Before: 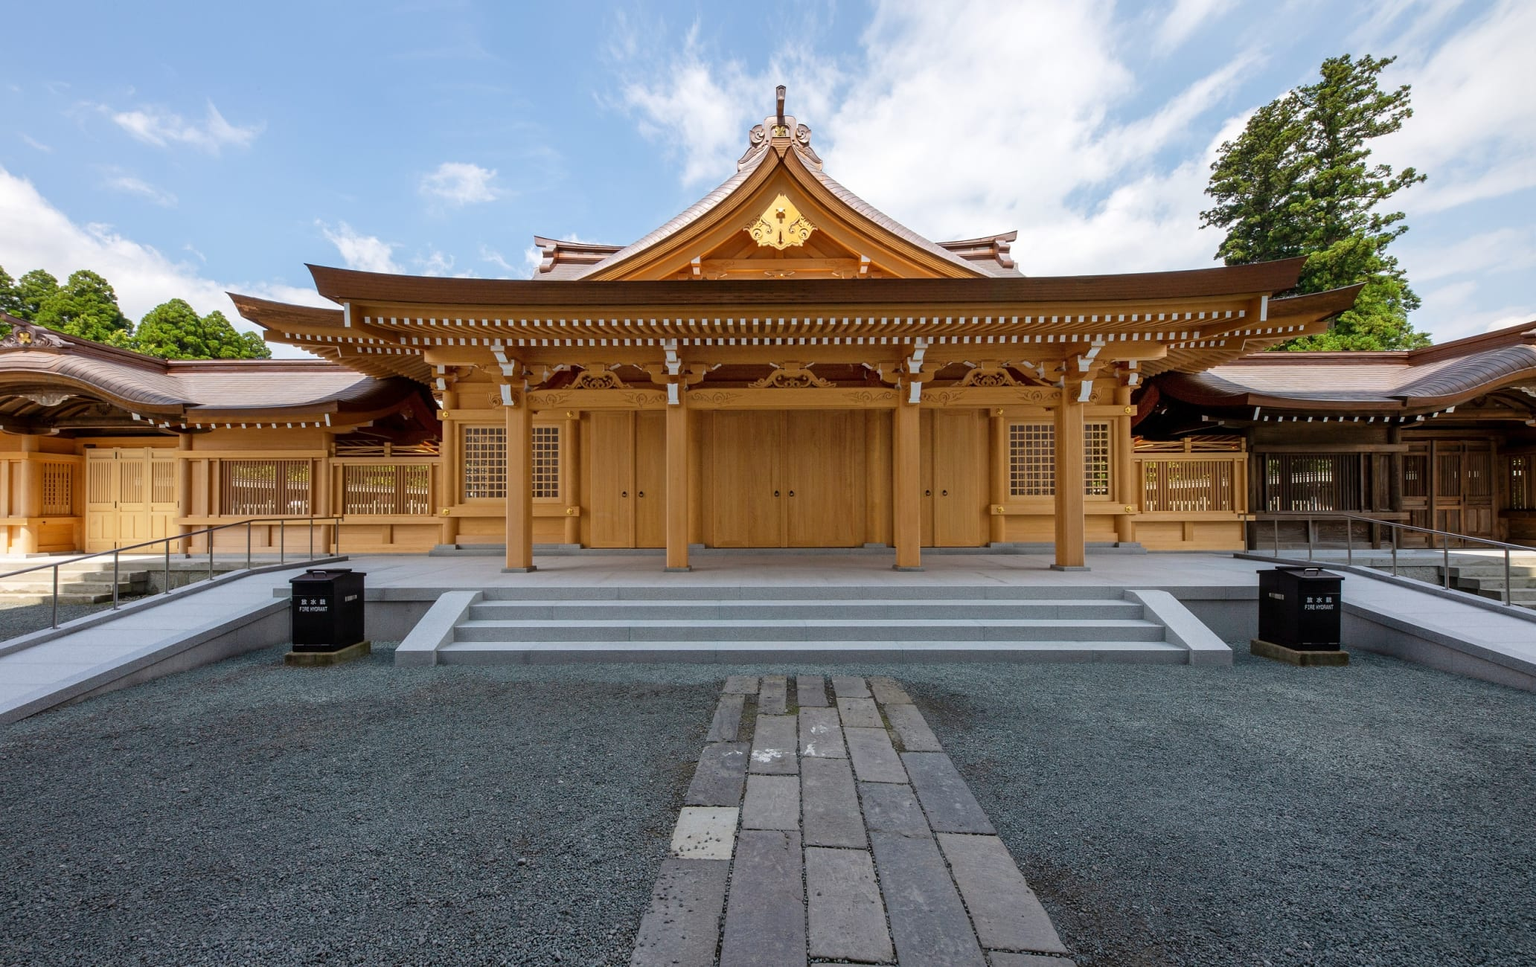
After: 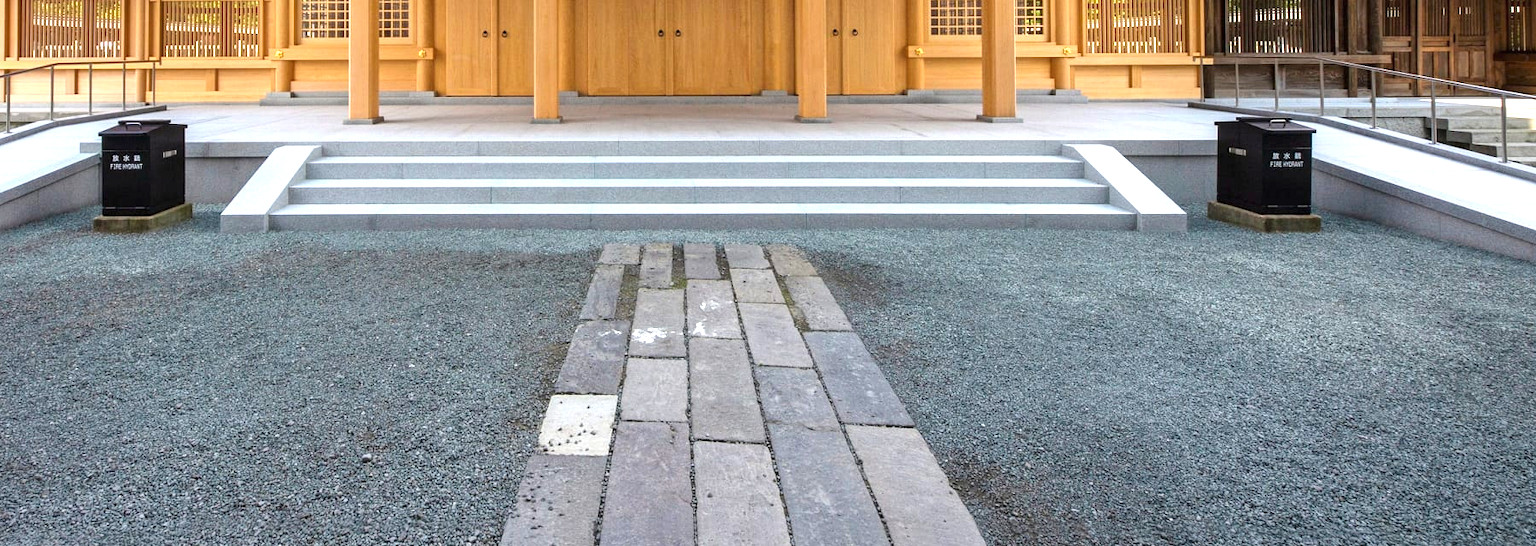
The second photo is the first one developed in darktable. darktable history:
exposure: black level correction 0, exposure 1.3 EV, compensate highlight preservation false
crop and rotate: left 13.306%, top 48.129%, bottom 2.928%
